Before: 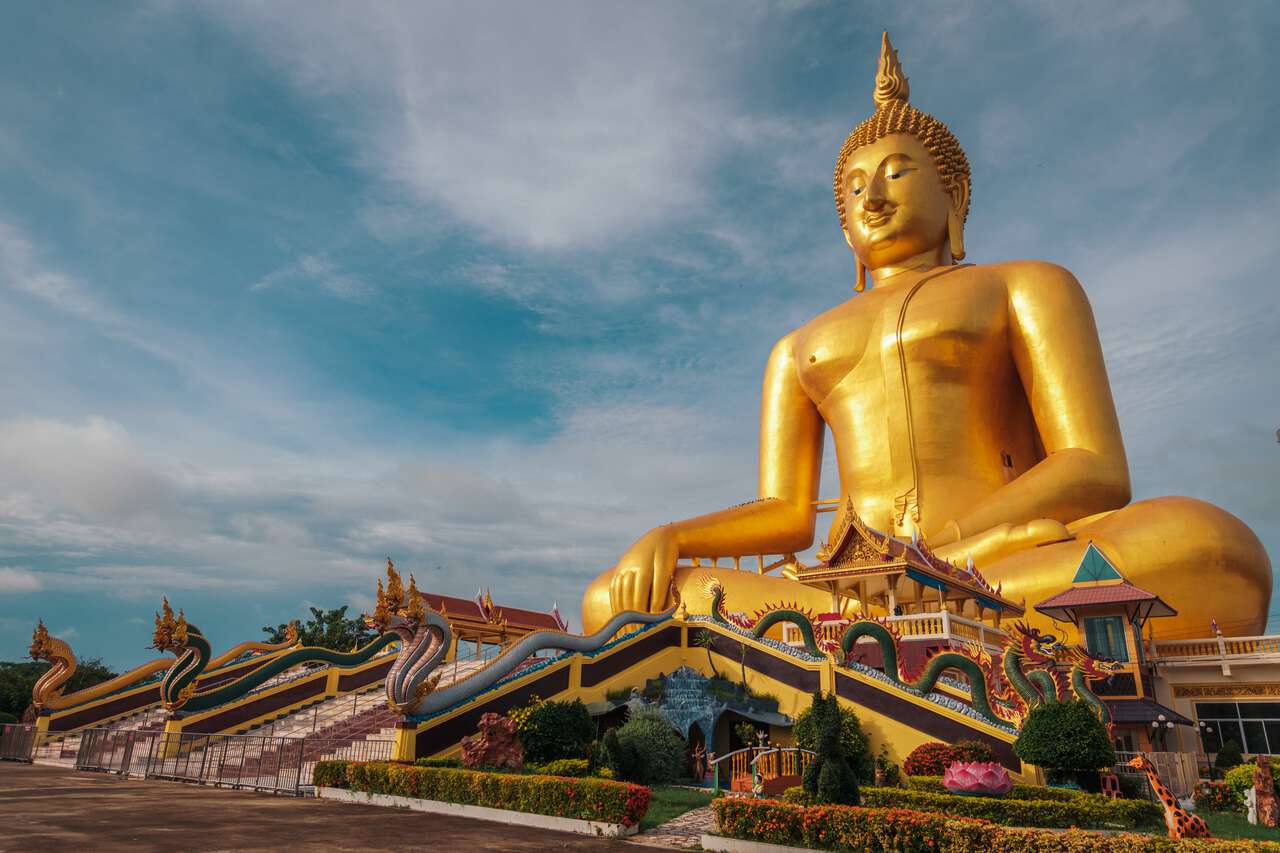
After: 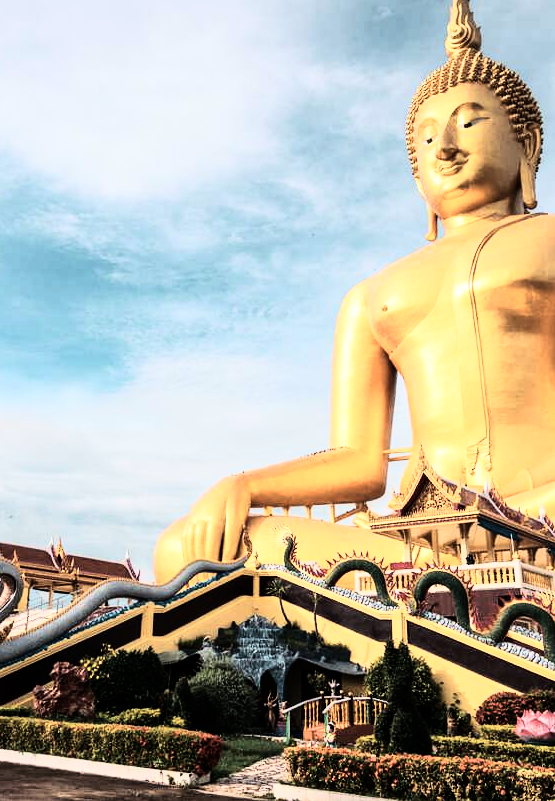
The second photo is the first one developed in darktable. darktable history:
rgb curve: curves: ch0 [(0, 0) (0.21, 0.15) (0.24, 0.21) (0.5, 0.75) (0.75, 0.96) (0.89, 0.99) (1, 1)]; ch1 [(0, 0.02) (0.21, 0.13) (0.25, 0.2) (0.5, 0.67) (0.75, 0.9) (0.89, 0.97) (1, 1)]; ch2 [(0, 0.02) (0.21, 0.13) (0.25, 0.2) (0.5, 0.67) (0.75, 0.9) (0.89, 0.97) (1, 1)], compensate middle gray true
contrast brightness saturation: contrast 0.1, saturation -0.36
crop: left 33.452%, top 6.025%, right 23.155%
exposure: black level correction 0.002, exposure 0.15 EV, compensate highlight preservation false
